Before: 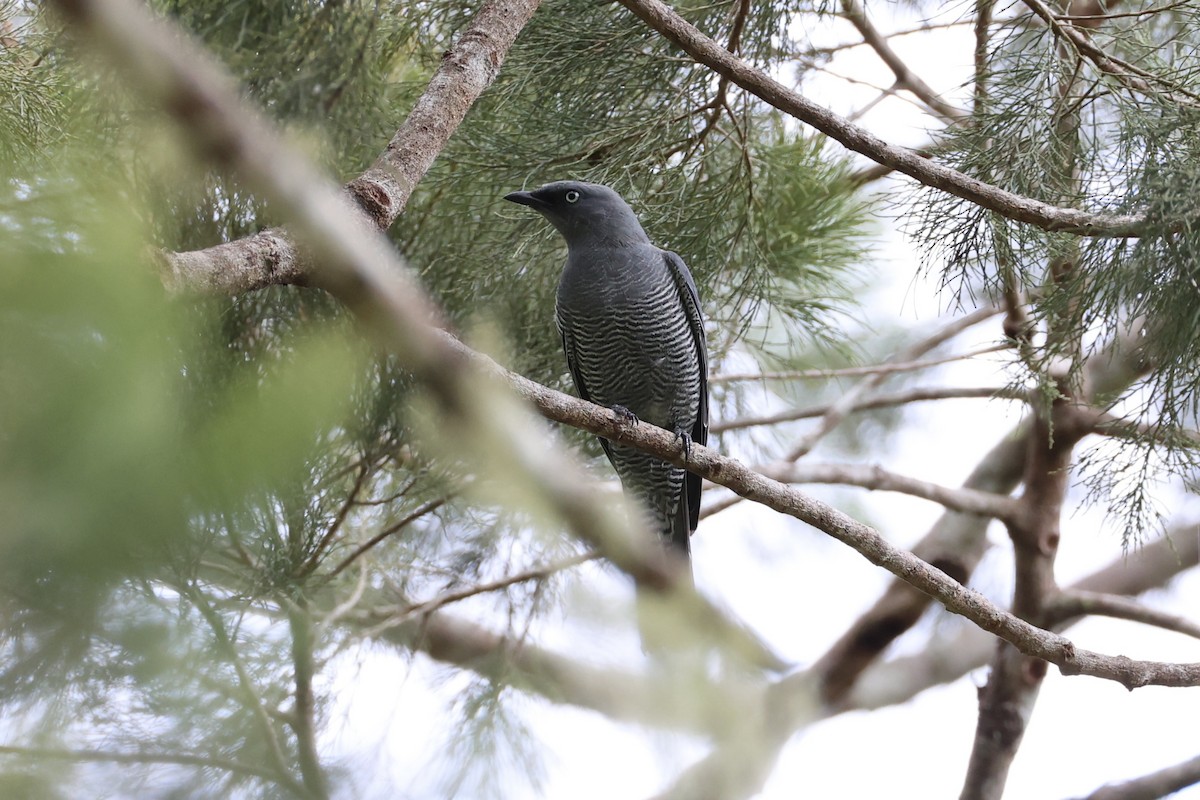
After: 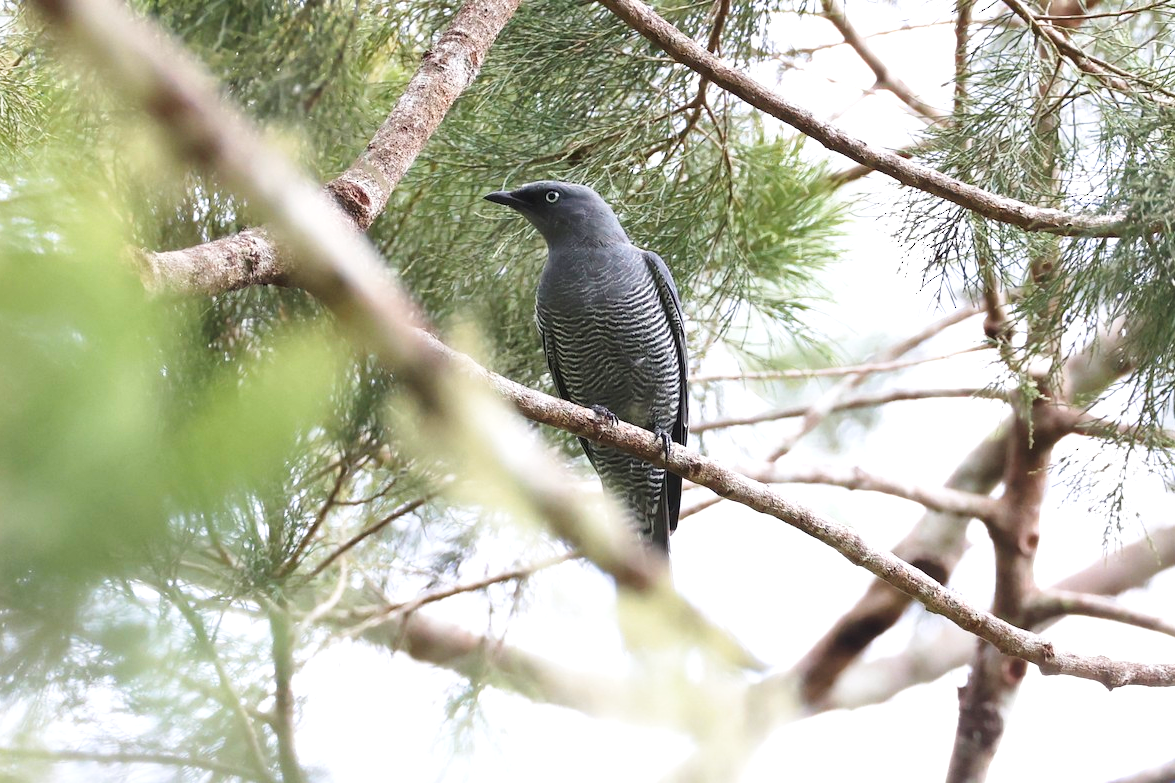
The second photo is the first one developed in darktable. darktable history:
tone curve: curves: ch0 [(0, 0) (0.003, 0.019) (0.011, 0.022) (0.025, 0.03) (0.044, 0.049) (0.069, 0.08) (0.1, 0.111) (0.136, 0.144) (0.177, 0.189) (0.224, 0.23) (0.277, 0.285) (0.335, 0.356) (0.399, 0.428) (0.468, 0.511) (0.543, 0.597) (0.623, 0.682) (0.709, 0.773) (0.801, 0.865) (0.898, 0.945) (1, 1)], preserve colors none
crop: left 1.743%, right 0.268%, bottom 2.011%
exposure: exposure 0.669 EV, compensate highlight preservation false
